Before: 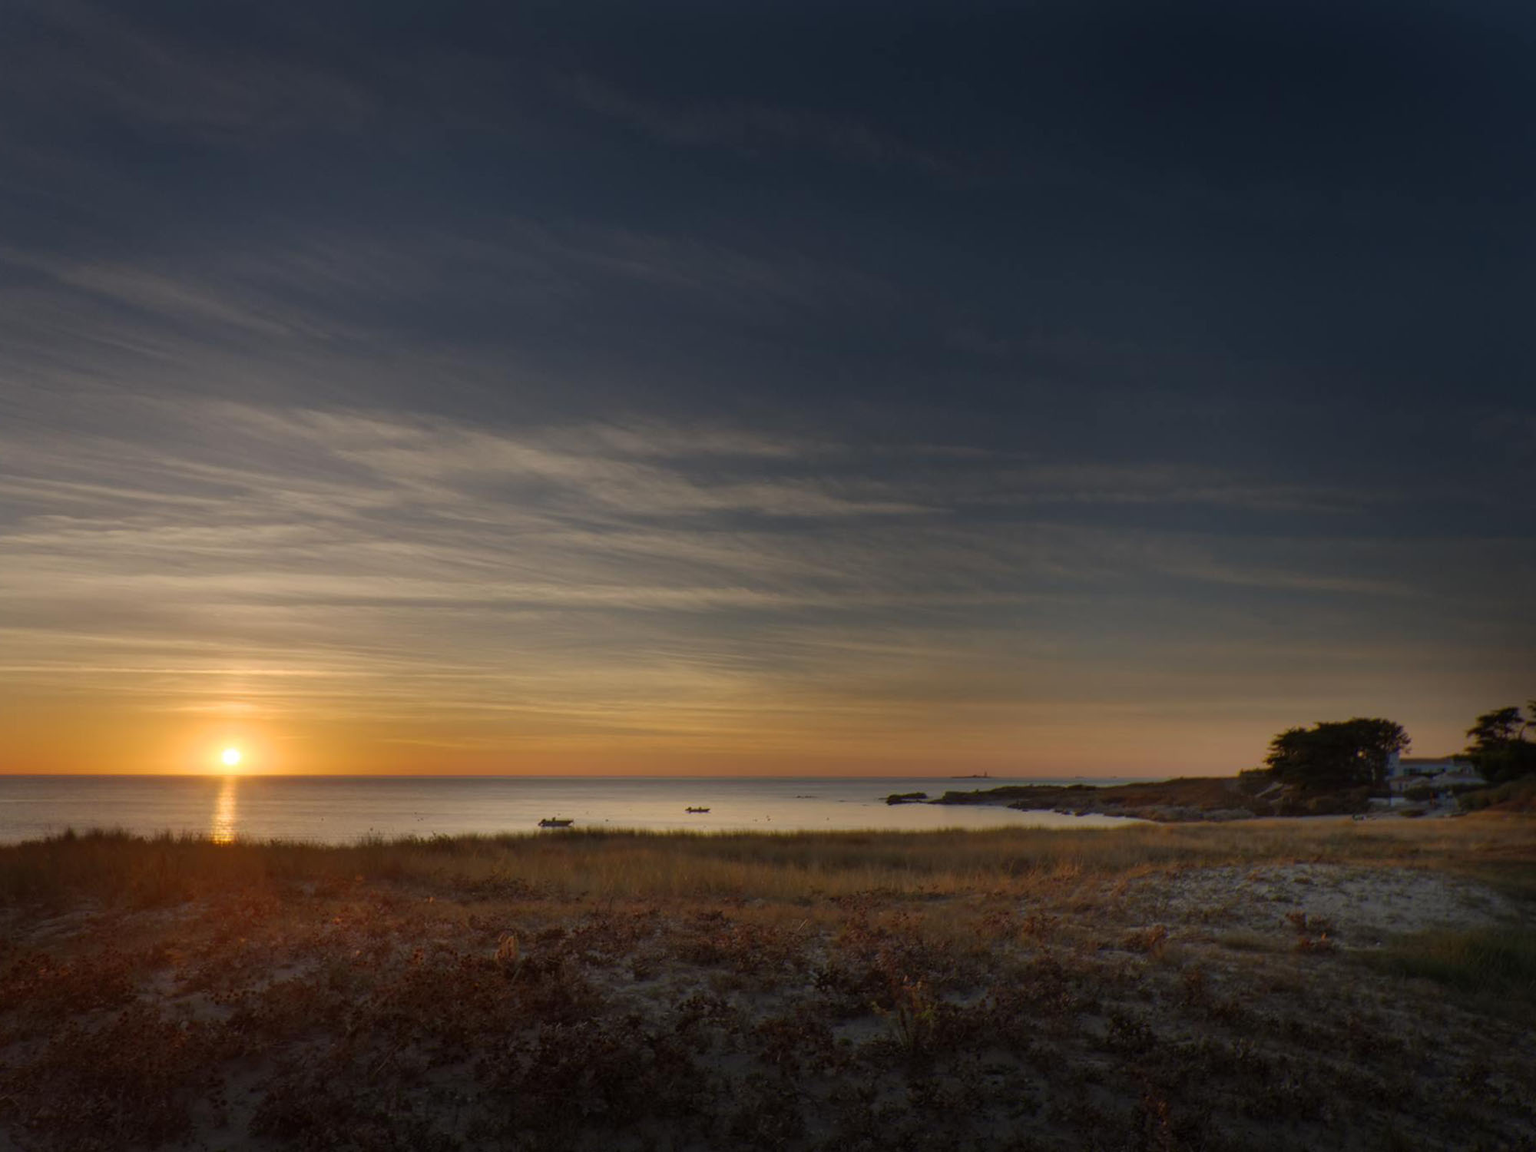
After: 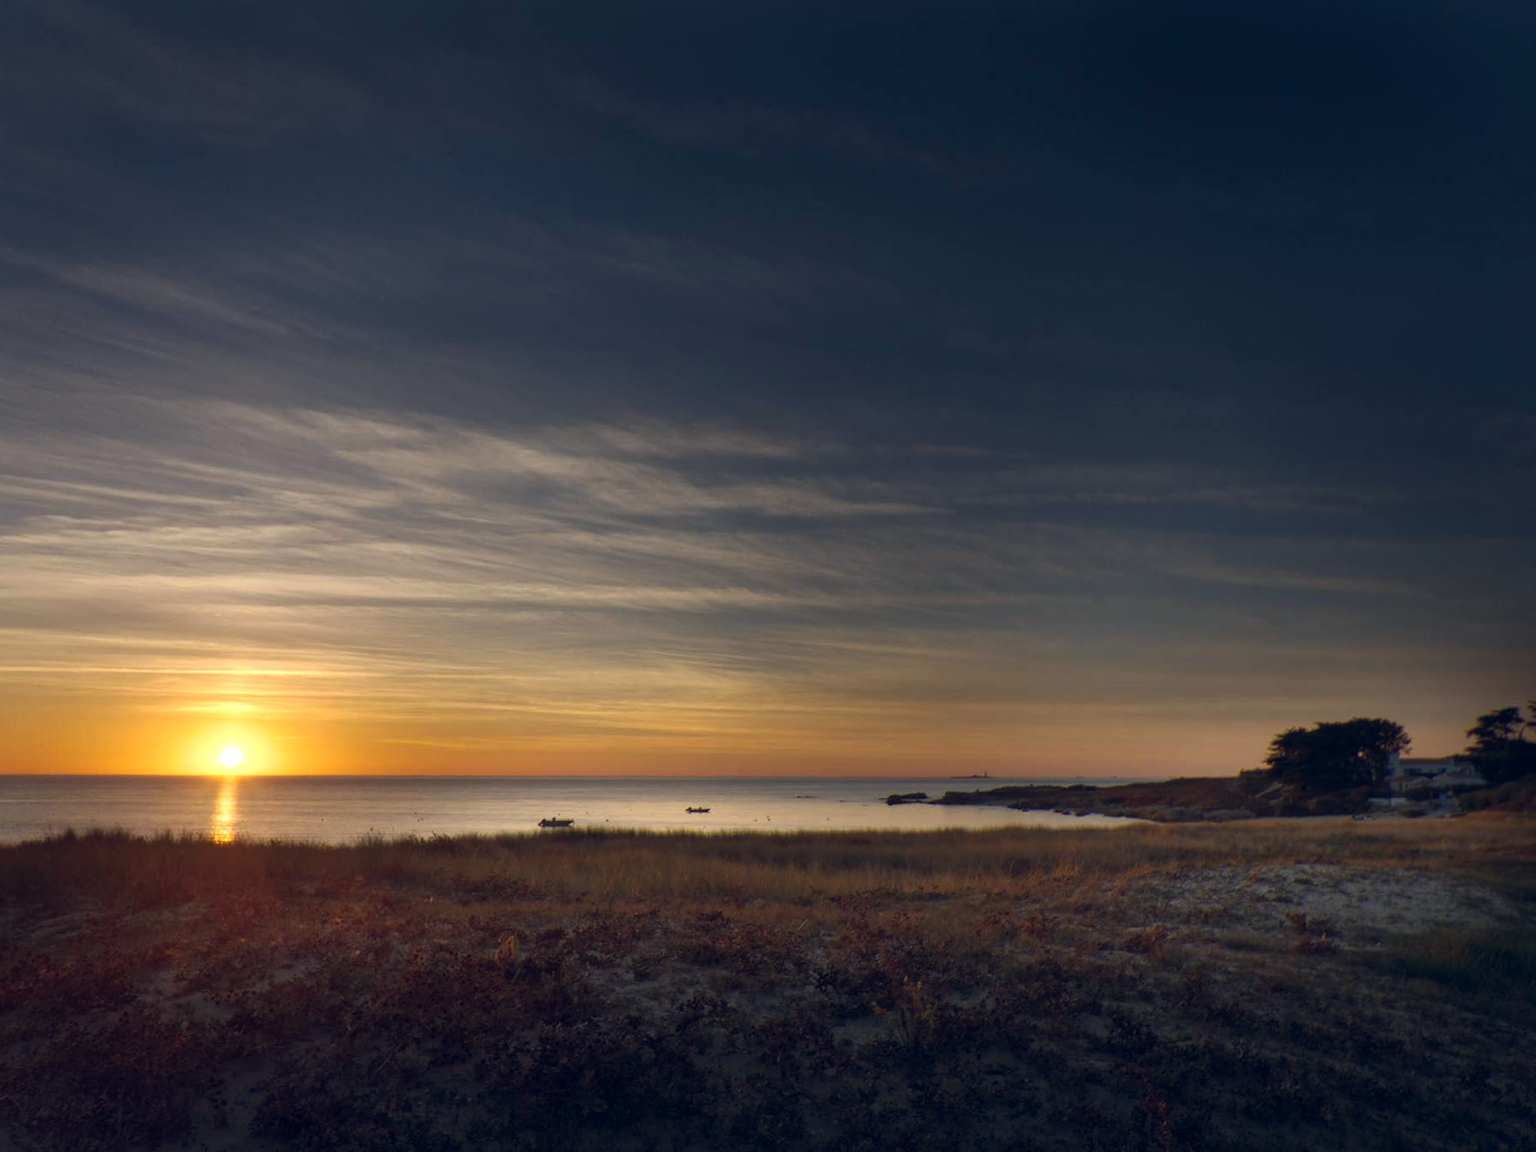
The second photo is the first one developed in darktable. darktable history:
color balance rgb: global offset › chroma 0.136%, global offset › hue 254.04°, perceptual saturation grading › global saturation 0.441%, perceptual brilliance grading › global brilliance 21.481%, perceptual brilliance grading › shadows -34.383%, global vibrance 20%
